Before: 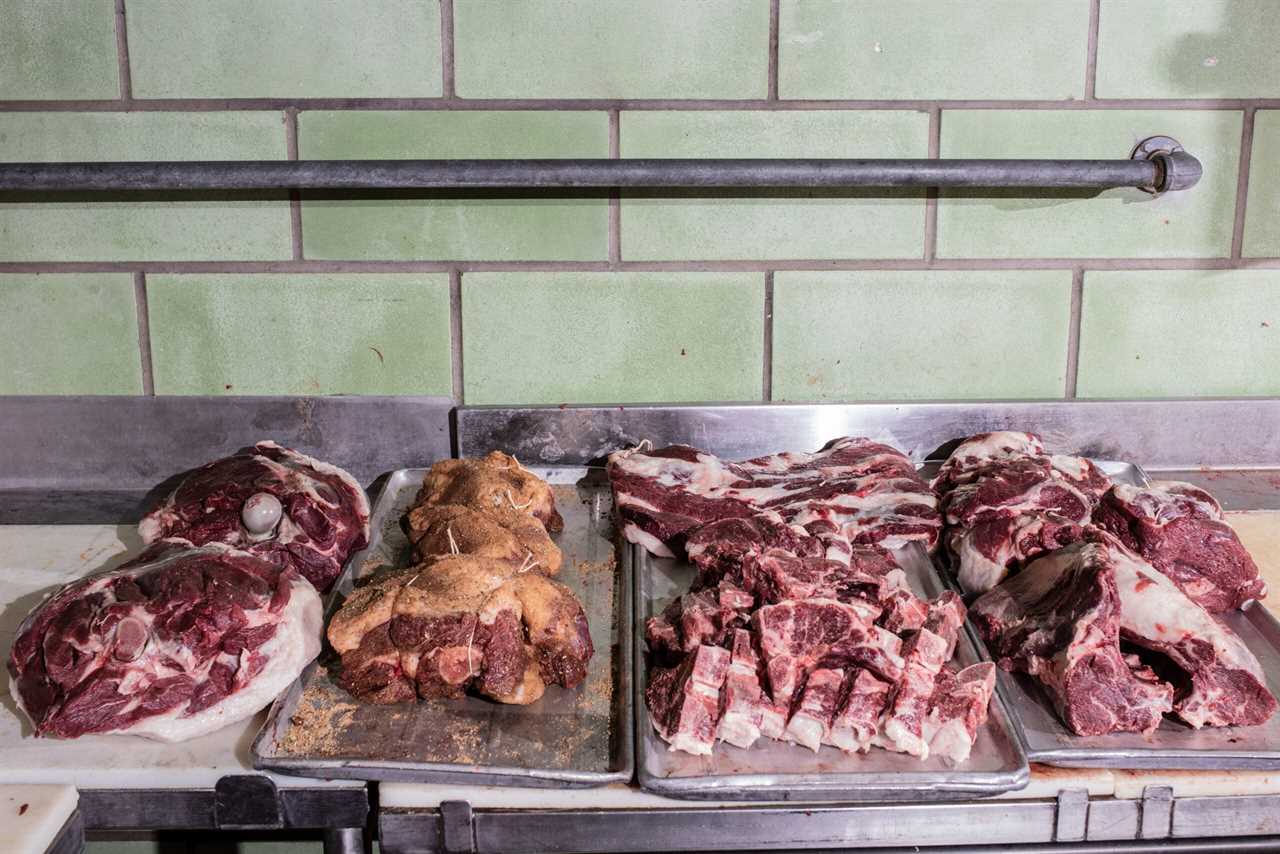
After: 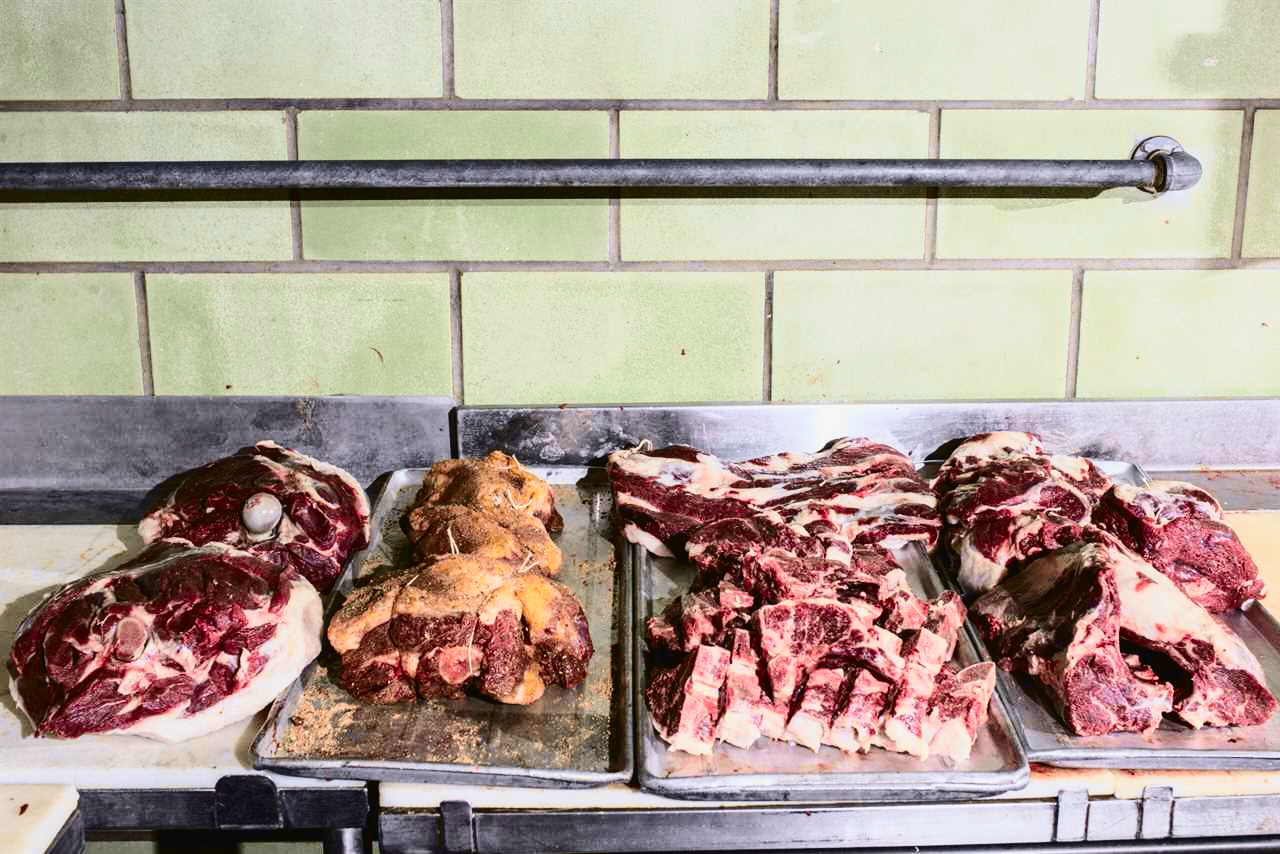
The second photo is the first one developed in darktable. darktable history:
tone equalizer: on, module defaults
tone curve: curves: ch0 [(0.003, 0.023) (0.071, 0.052) (0.249, 0.201) (0.466, 0.557) (0.625, 0.761) (0.783, 0.9) (0.994, 0.968)]; ch1 [(0, 0) (0.262, 0.227) (0.417, 0.386) (0.469, 0.467) (0.502, 0.498) (0.531, 0.521) (0.576, 0.586) (0.612, 0.634) (0.634, 0.68) (0.686, 0.728) (0.994, 0.987)]; ch2 [(0, 0) (0.262, 0.188) (0.385, 0.353) (0.427, 0.424) (0.495, 0.493) (0.518, 0.544) (0.55, 0.579) (0.595, 0.621) (0.644, 0.748) (1, 1)], color space Lab, independent channels, preserve colors none
